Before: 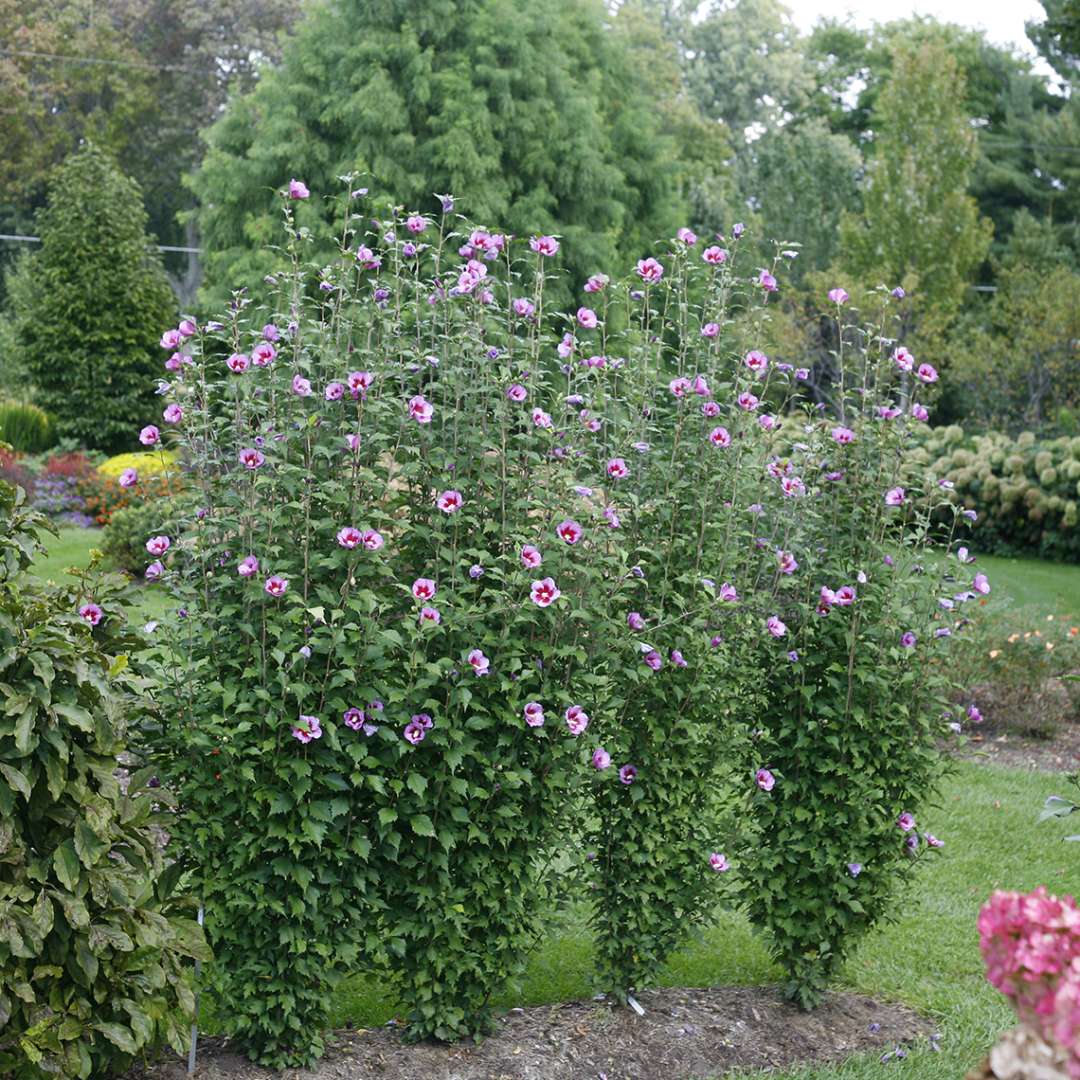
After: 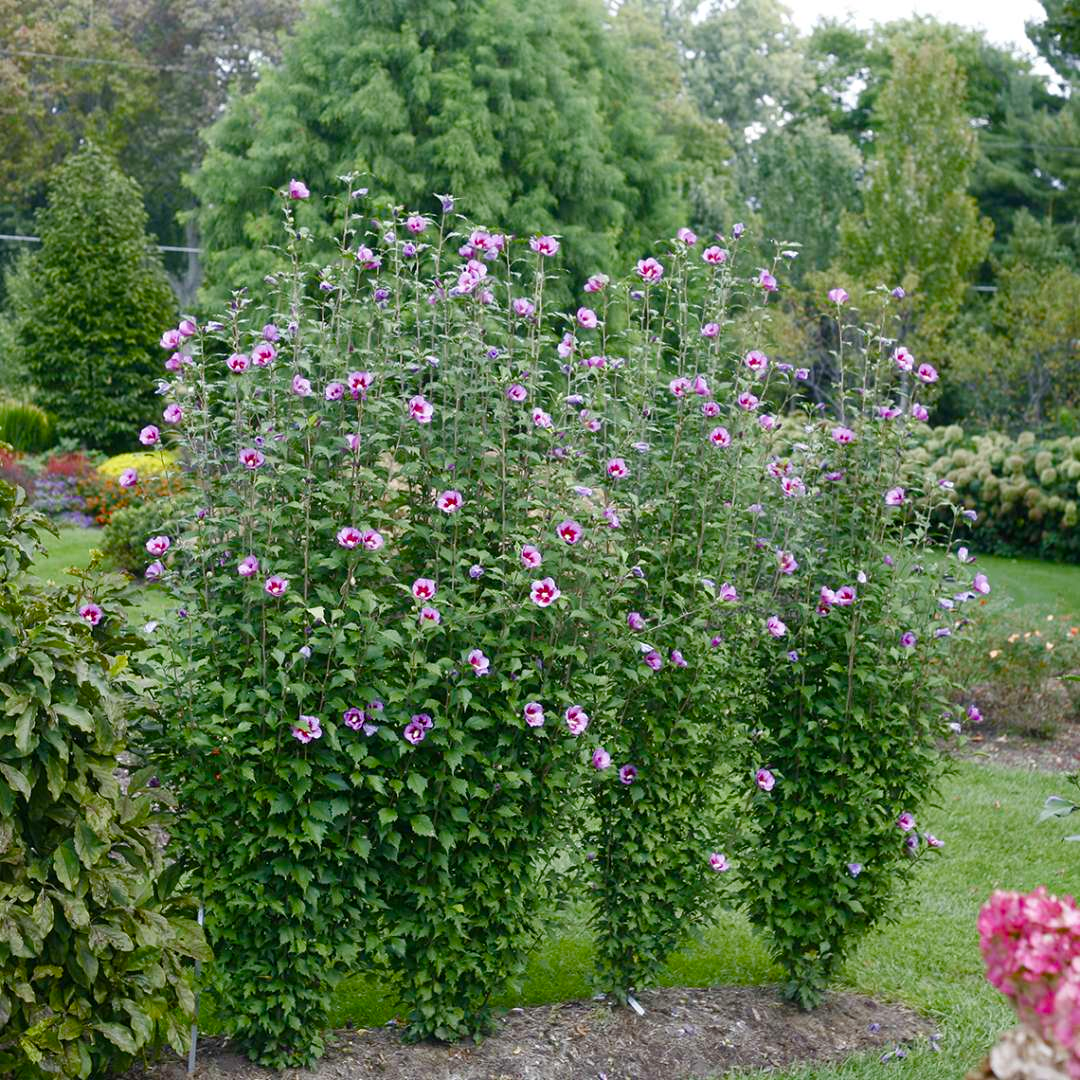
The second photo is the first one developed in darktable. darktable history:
color balance rgb: linear chroma grading › global chroma -1.147%, perceptual saturation grading › global saturation 20%, perceptual saturation grading › highlights -24.958%, perceptual saturation grading › shadows 49.357%
